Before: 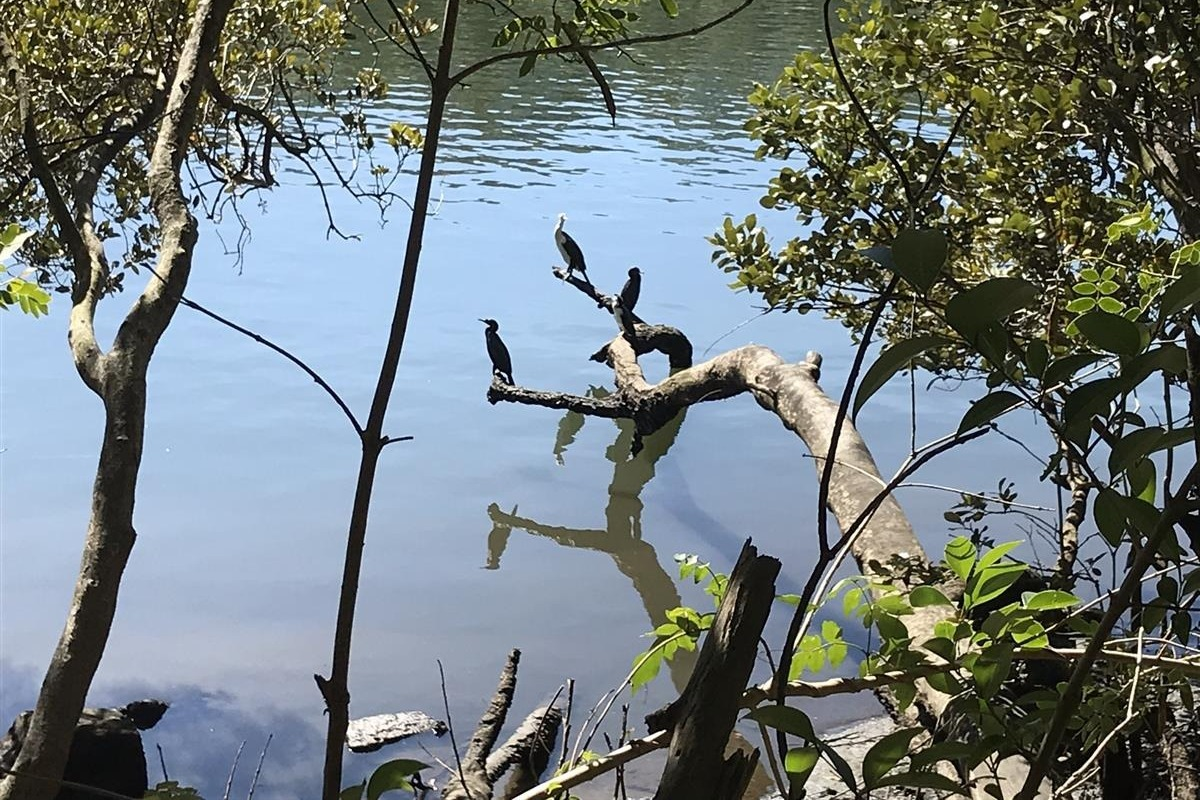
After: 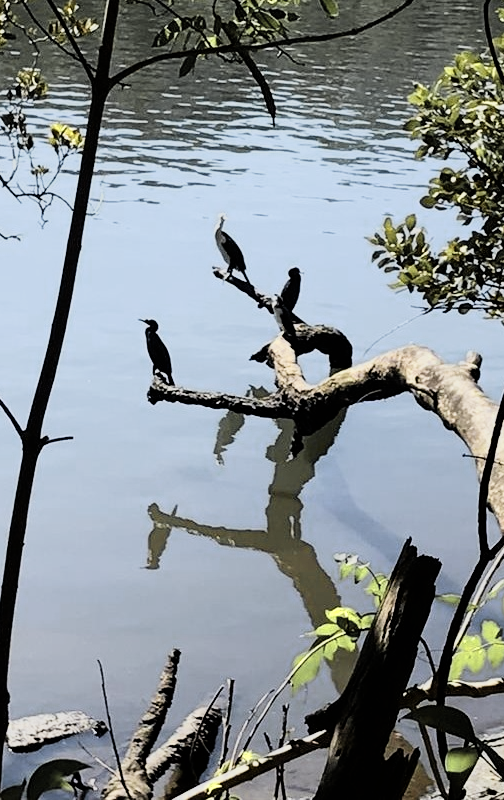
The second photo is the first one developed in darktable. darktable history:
filmic rgb: black relative exposure -7.5 EV, white relative exposure 4.99 EV, hardness 3.34, contrast 1.297
color zones: curves: ch0 [(0.004, 0.306) (0.107, 0.448) (0.252, 0.656) (0.41, 0.398) (0.595, 0.515) (0.768, 0.628)]; ch1 [(0.07, 0.323) (0.151, 0.452) (0.252, 0.608) (0.346, 0.221) (0.463, 0.189) (0.61, 0.368) (0.735, 0.395) (0.921, 0.412)]; ch2 [(0, 0.476) (0.132, 0.512) (0.243, 0.512) (0.397, 0.48) (0.522, 0.376) (0.634, 0.536) (0.761, 0.46)]
crop: left 28.417%, right 29.507%
